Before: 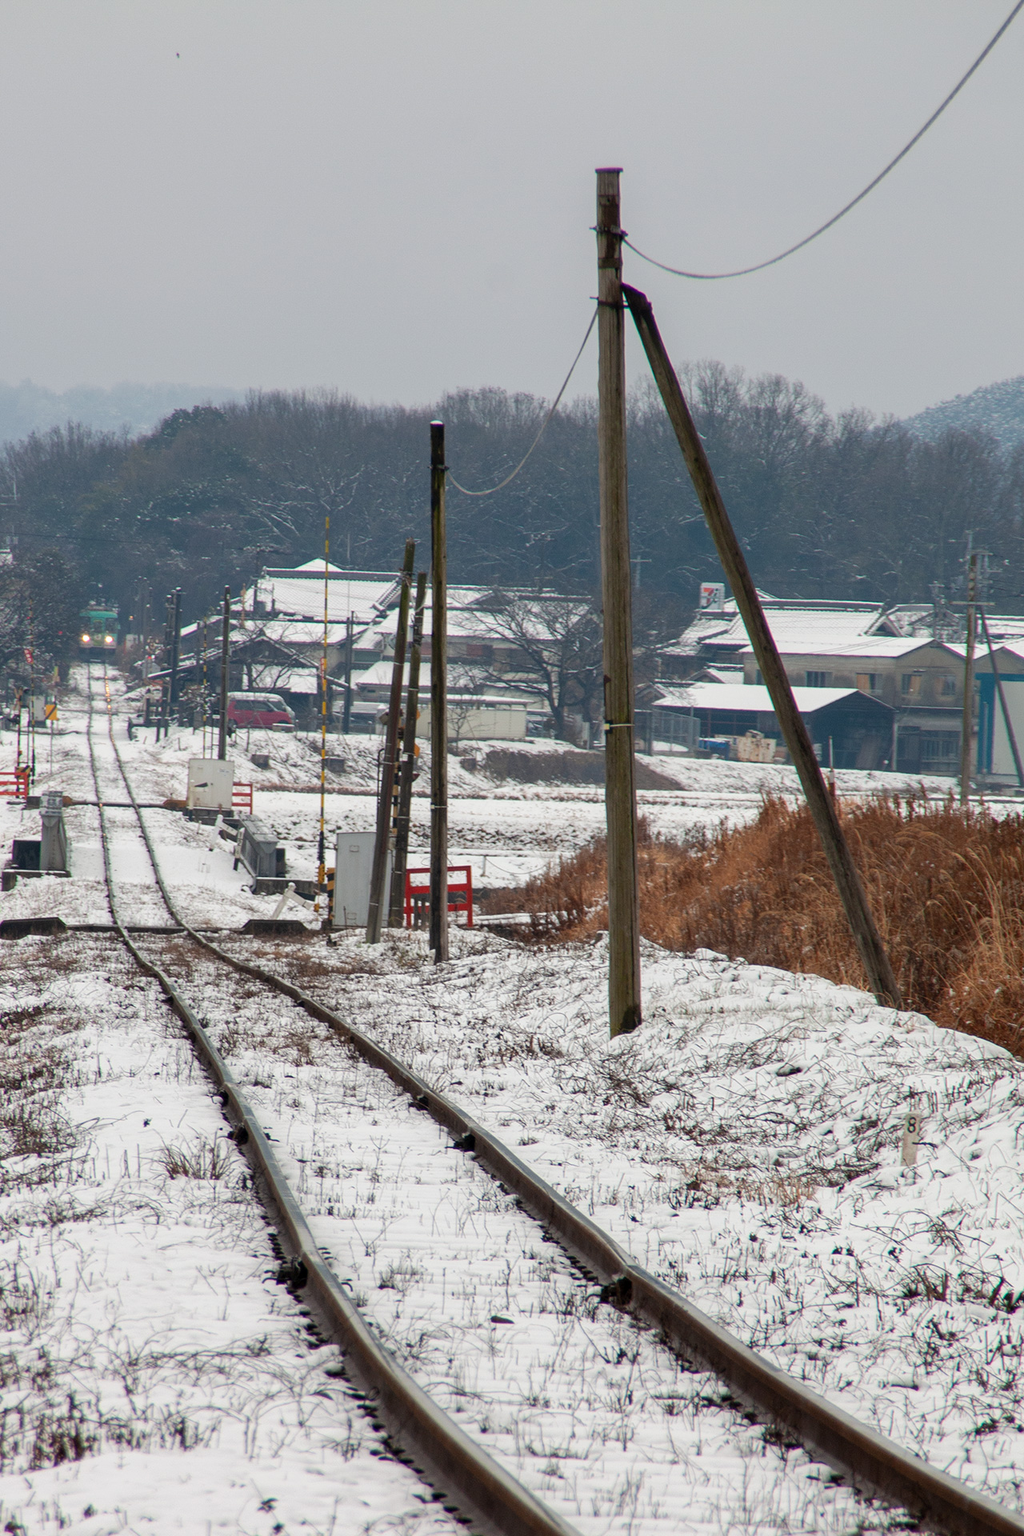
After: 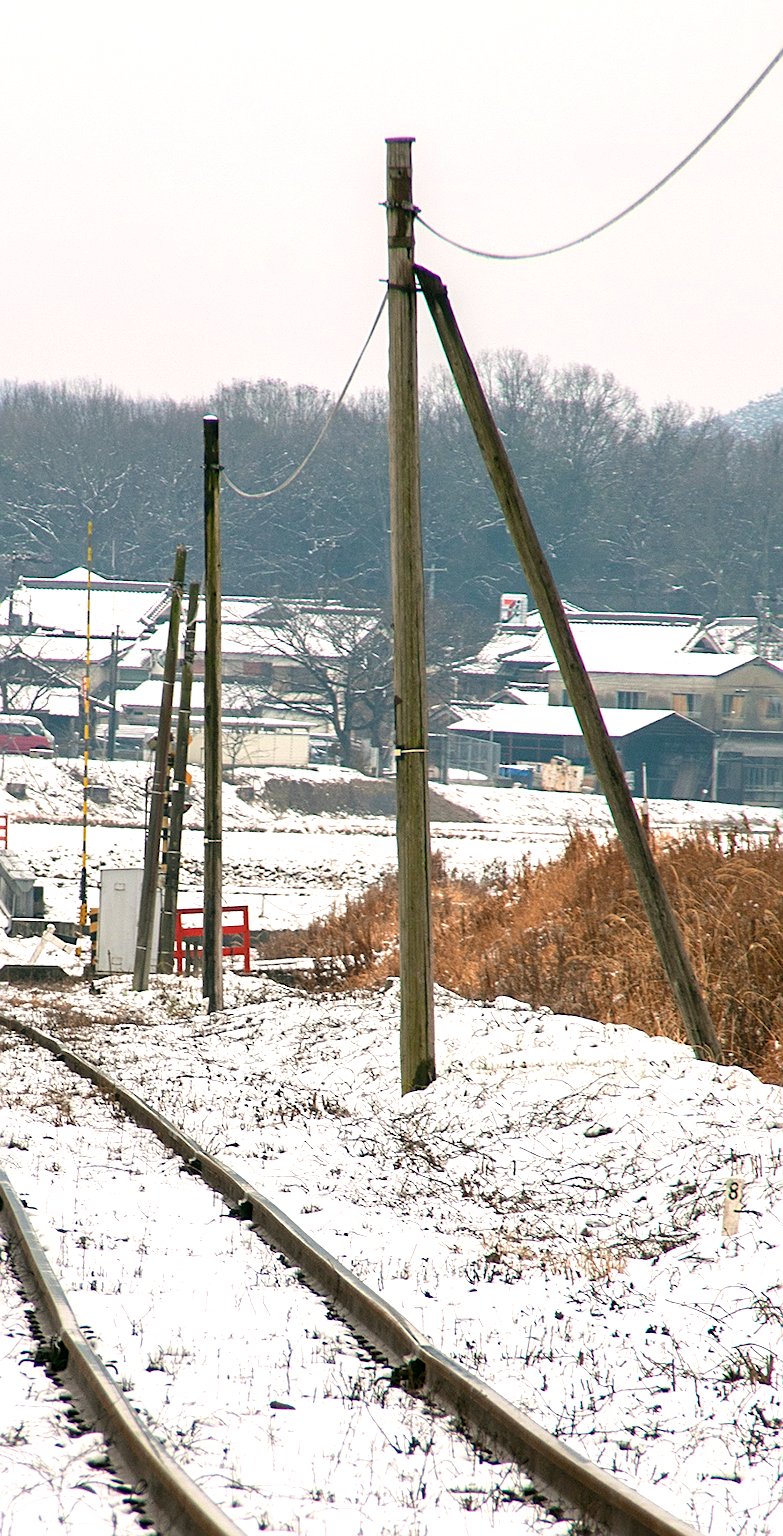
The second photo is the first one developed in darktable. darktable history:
color correction: highlights a* 4.02, highlights b* 4.98, shadows a* -7.55, shadows b* 4.98
exposure: black level correction 0, exposure 1 EV, compensate highlight preservation false
sharpen: on, module defaults
crop and rotate: left 24.034%, top 2.838%, right 6.406%, bottom 6.299%
